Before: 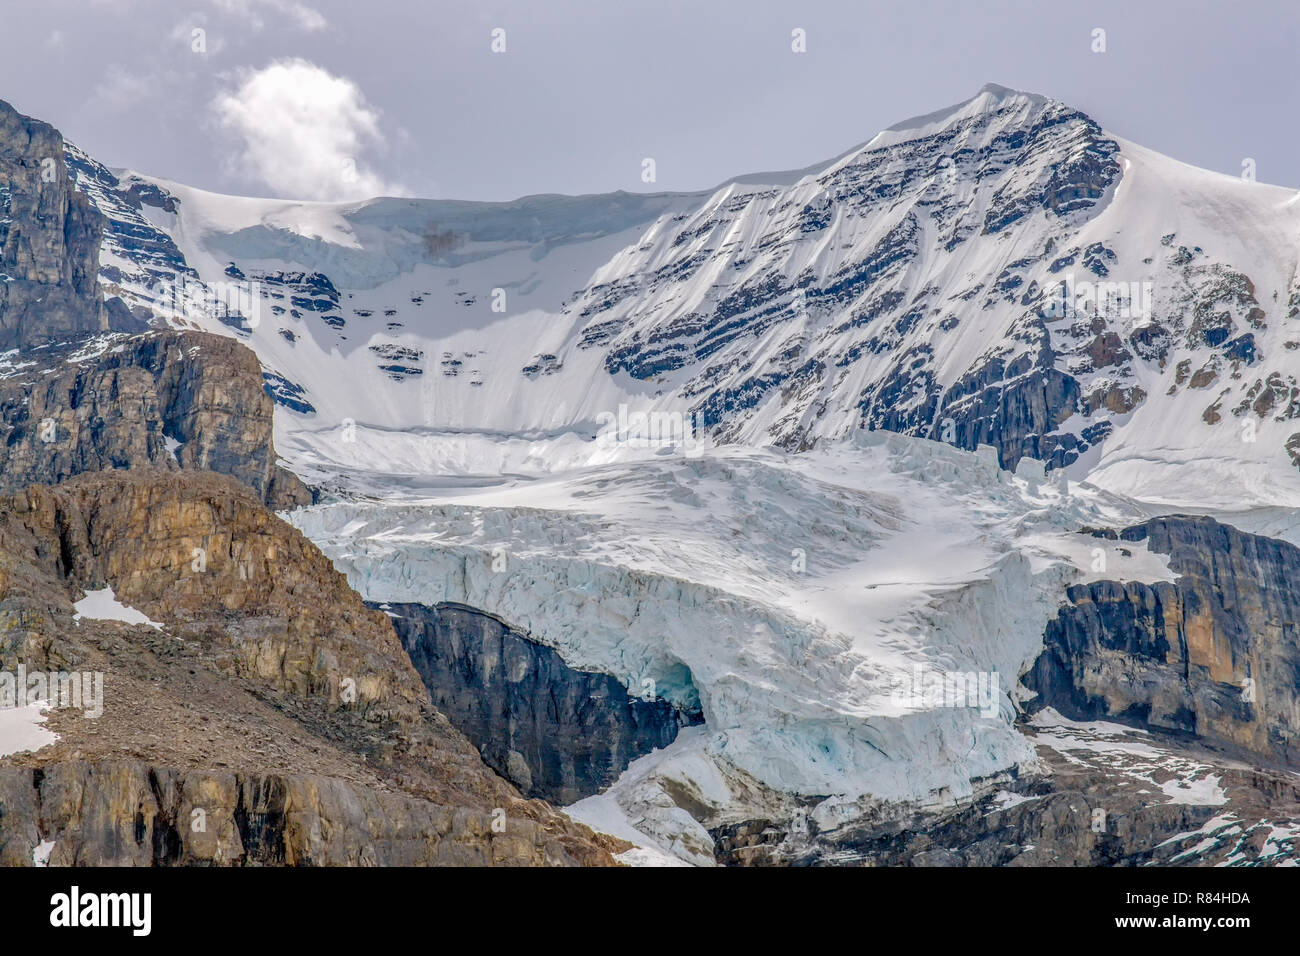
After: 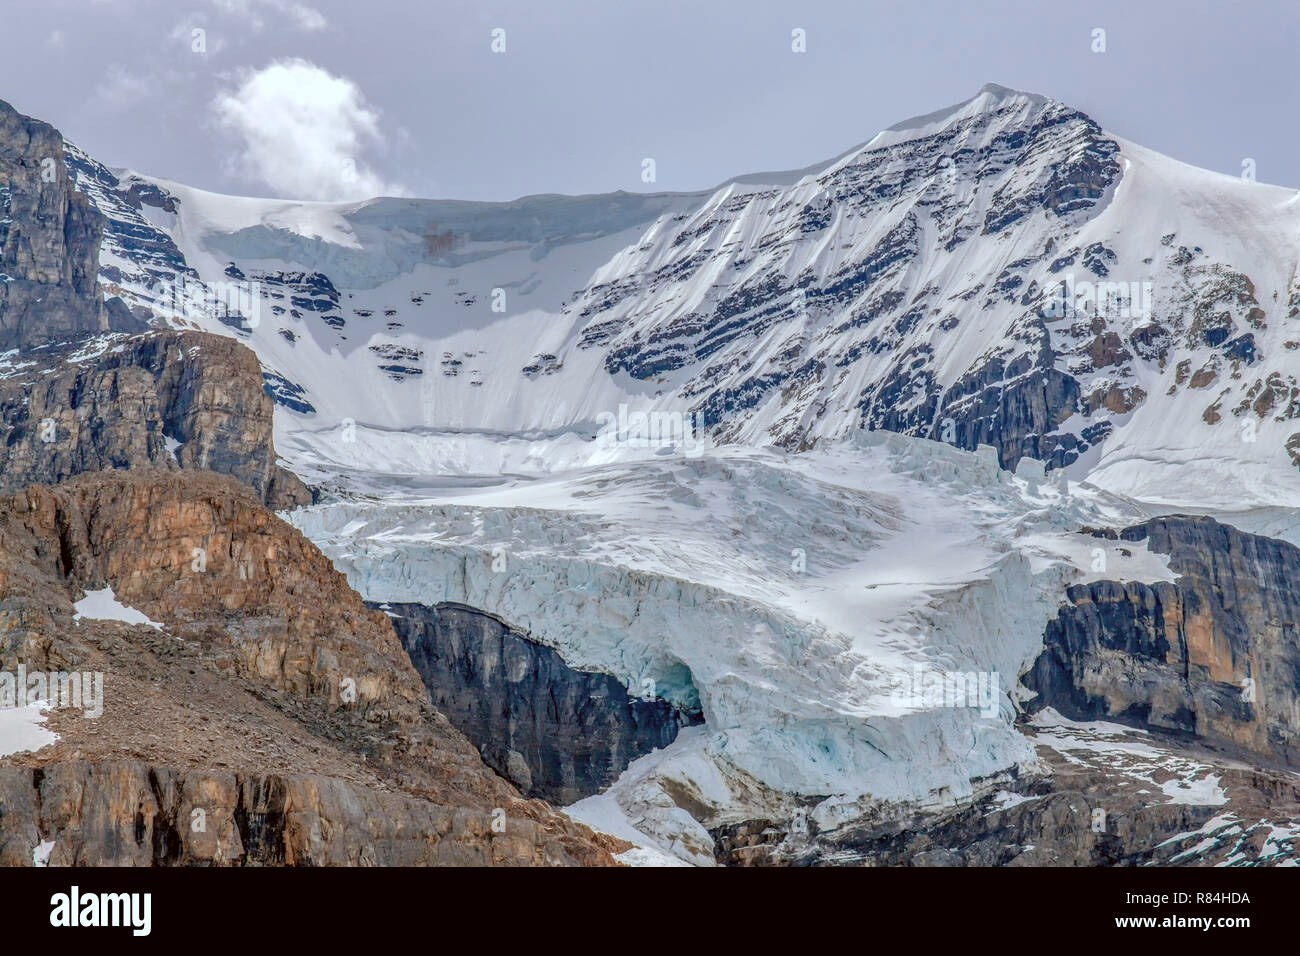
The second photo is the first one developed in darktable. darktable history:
color zones: curves: ch2 [(0, 0.5) (0.084, 0.497) (0.323, 0.335) (0.4, 0.497) (1, 0.5)]
color correction: highlights a* -3.53, highlights b* -6.37, shadows a* 3.07, shadows b* 5.38
